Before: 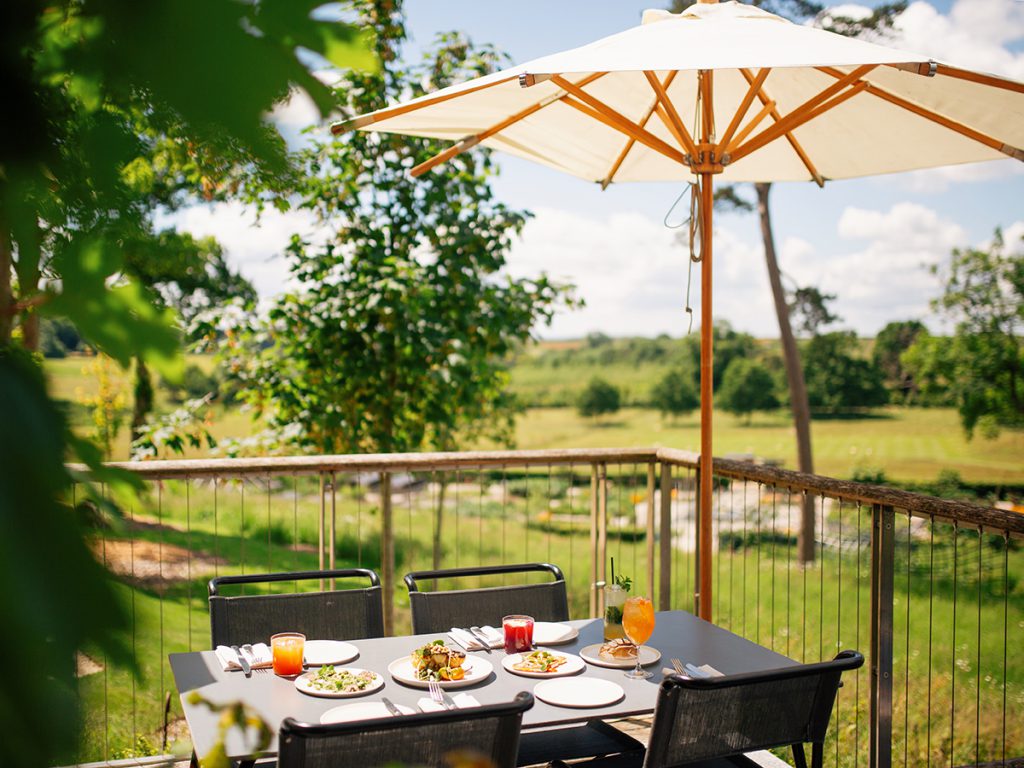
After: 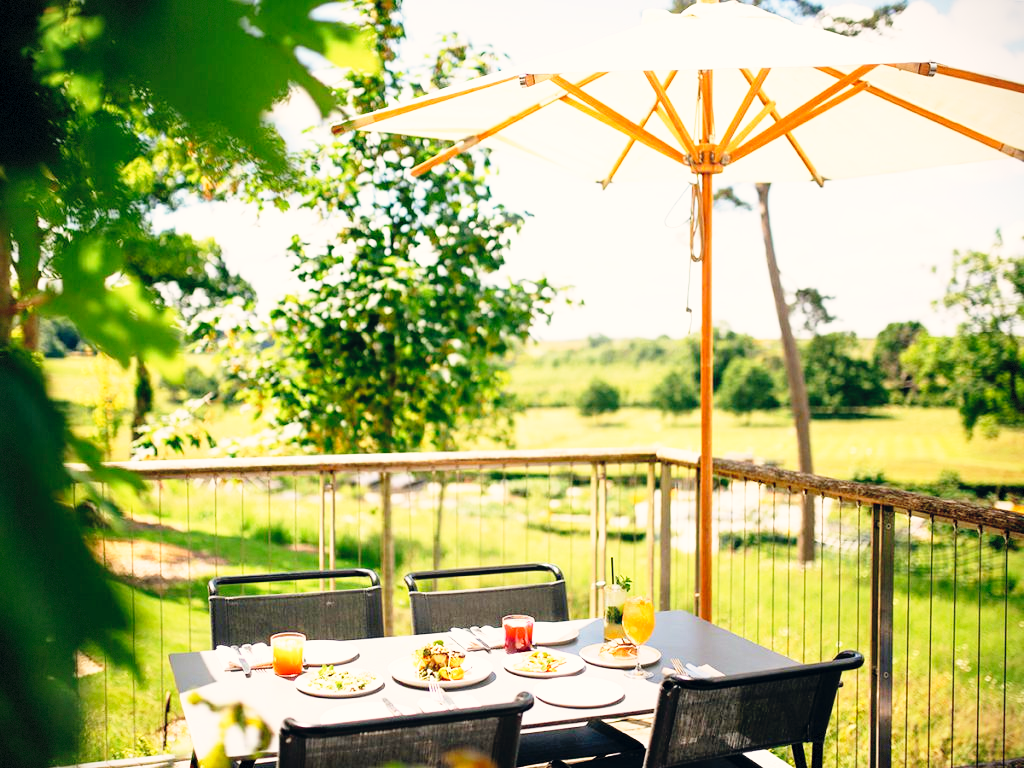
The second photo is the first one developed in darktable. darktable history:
vignetting: fall-off start 97.28%, fall-off radius 79%, brightness -0.462, saturation -0.3, width/height ratio 1.114, dithering 8-bit output, unbound false
contrast brightness saturation: contrast 0.07, brightness 0.08, saturation 0.18
color correction: highlights a* 2.75, highlights b* 5, shadows a* -2.04, shadows b* -4.84, saturation 0.8
white balance: red 0.978, blue 0.999
base curve: curves: ch0 [(0, 0) (0.012, 0.01) (0.073, 0.168) (0.31, 0.711) (0.645, 0.957) (1, 1)], preserve colors none
